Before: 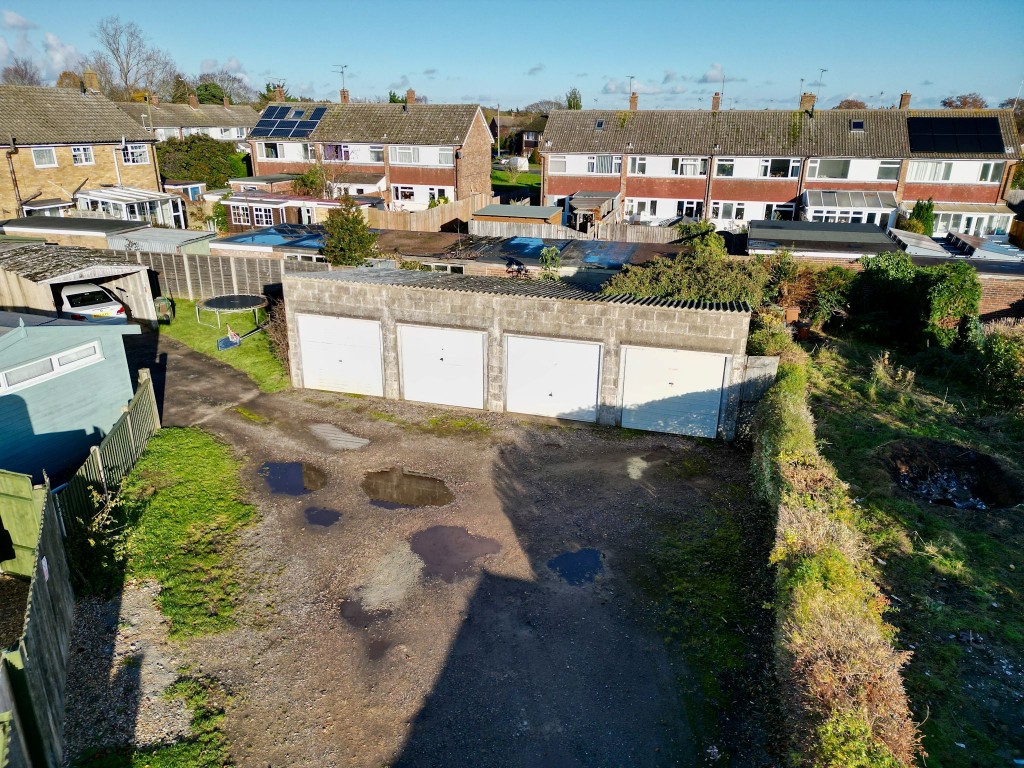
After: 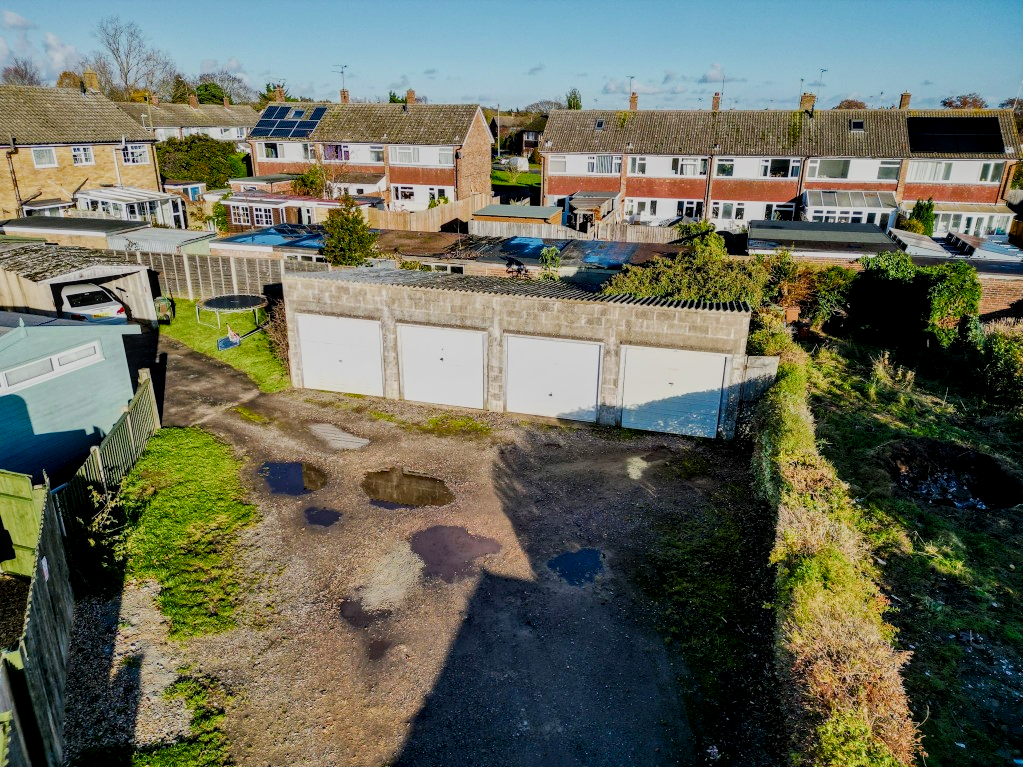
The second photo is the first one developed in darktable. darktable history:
color balance rgb: perceptual saturation grading › global saturation 25.317%, perceptual brilliance grading › highlights 10.943%, perceptual brilliance grading › shadows -11.46%, global vibrance 24.746%
filmic rgb: black relative exposure -16 EV, white relative exposure 6.91 EV, hardness 4.71, preserve chrominance RGB euclidean norm (legacy), color science v4 (2020)
crop: left 0.038%
local contrast: detail 130%
